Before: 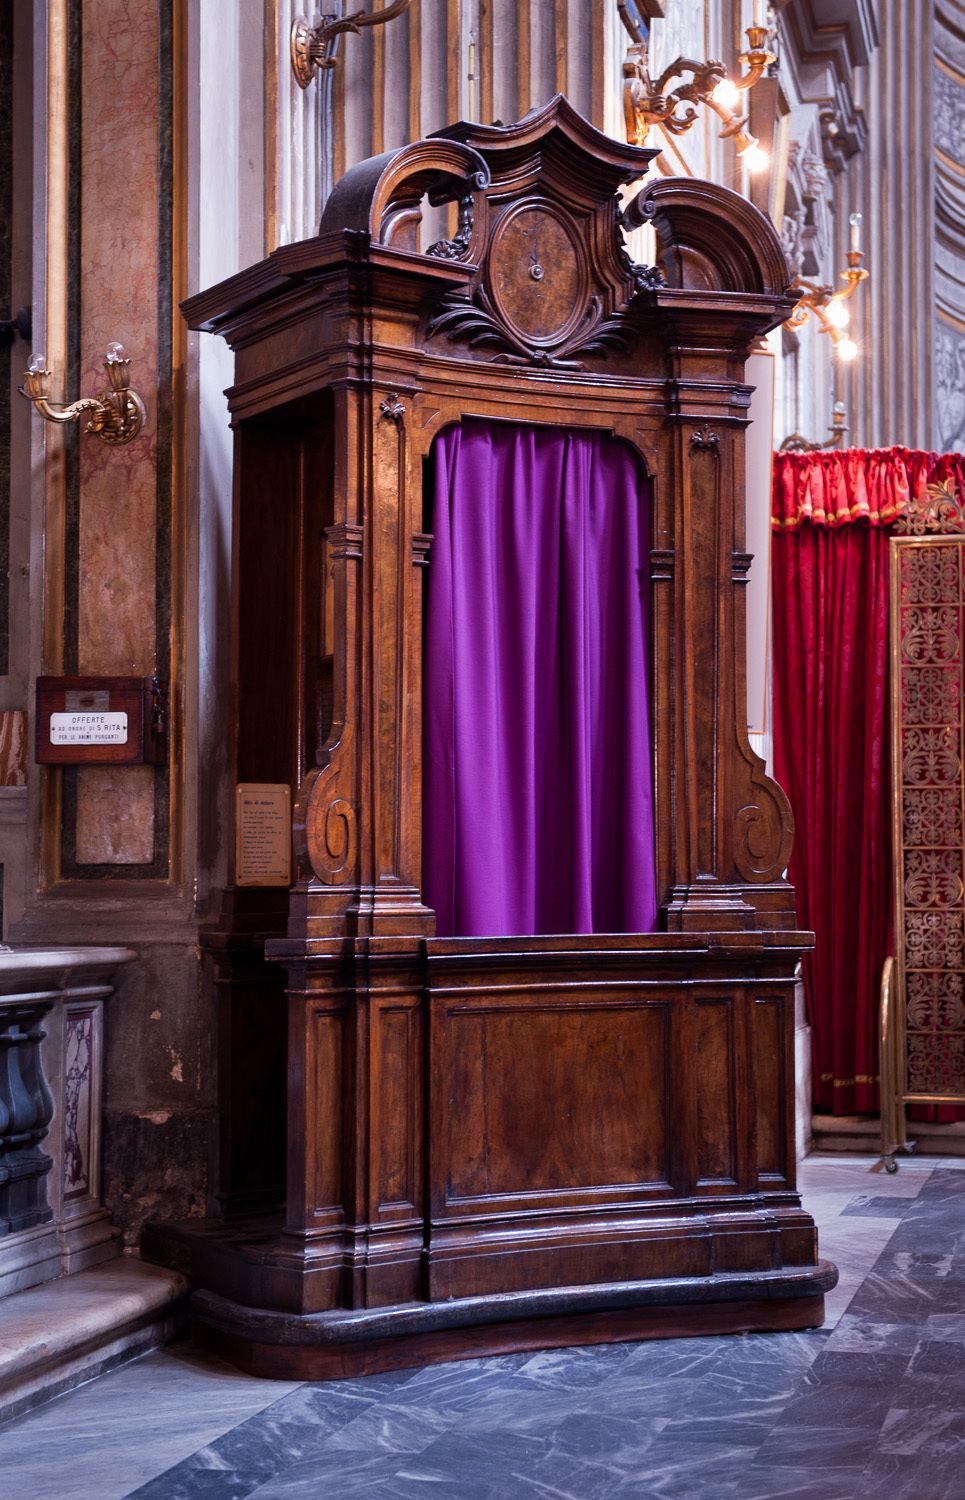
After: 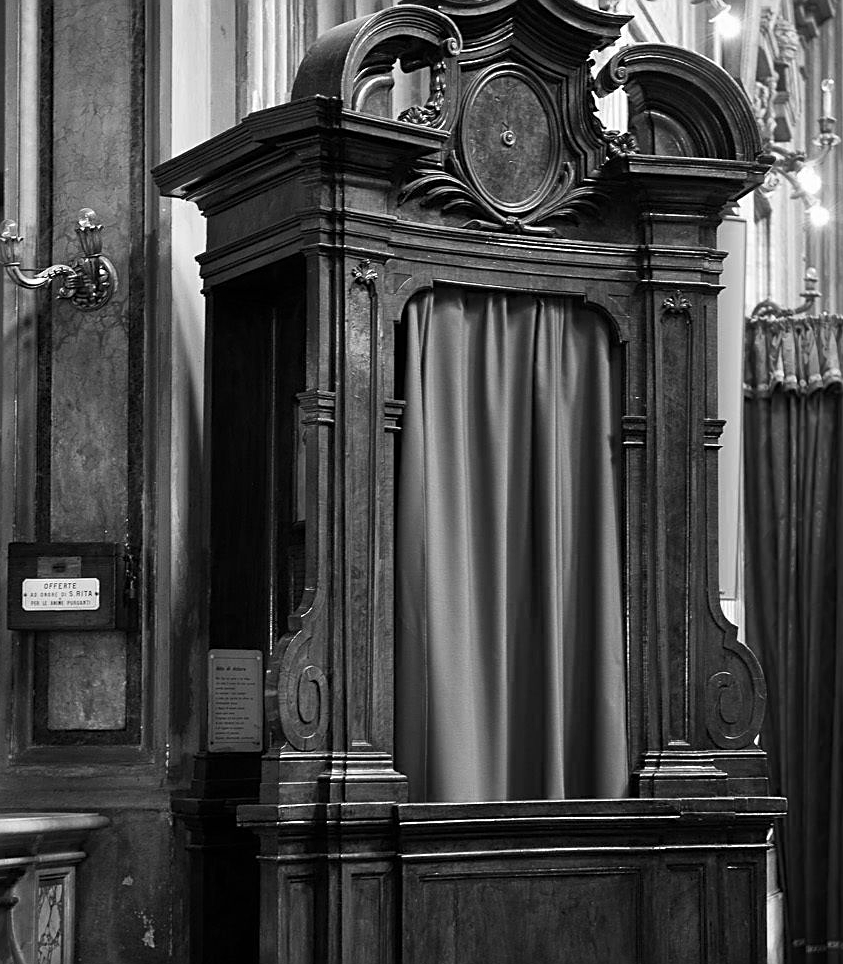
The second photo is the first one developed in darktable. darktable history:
sharpen: on, module defaults
crop: left 2.941%, top 8.998%, right 9.638%, bottom 26.718%
color calibration: output gray [0.253, 0.26, 0.487, 0], illuminant F (fluorescent), F source F9 (Cool White Deluxe 4150 K) – high CRI, x 0.374, y 0.373, temperature 4162.21 K
